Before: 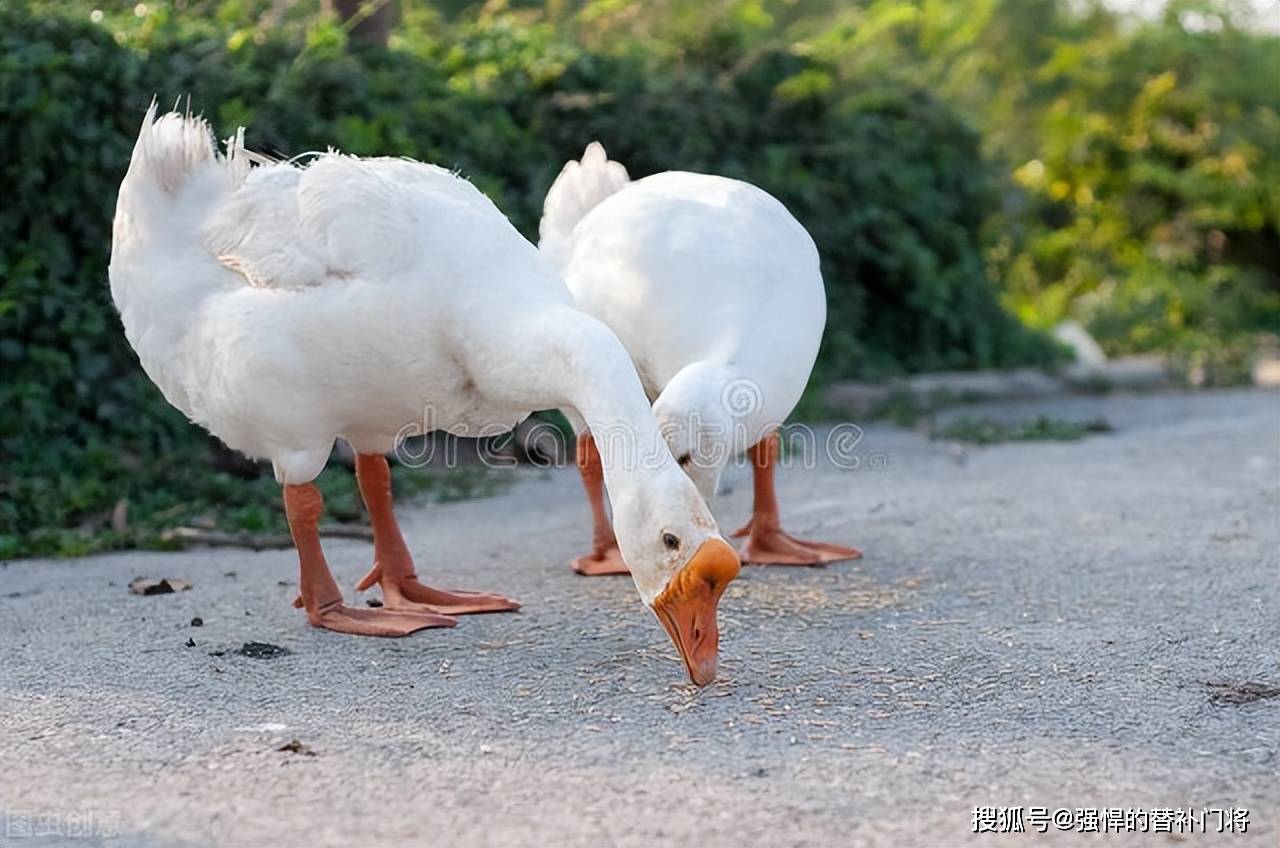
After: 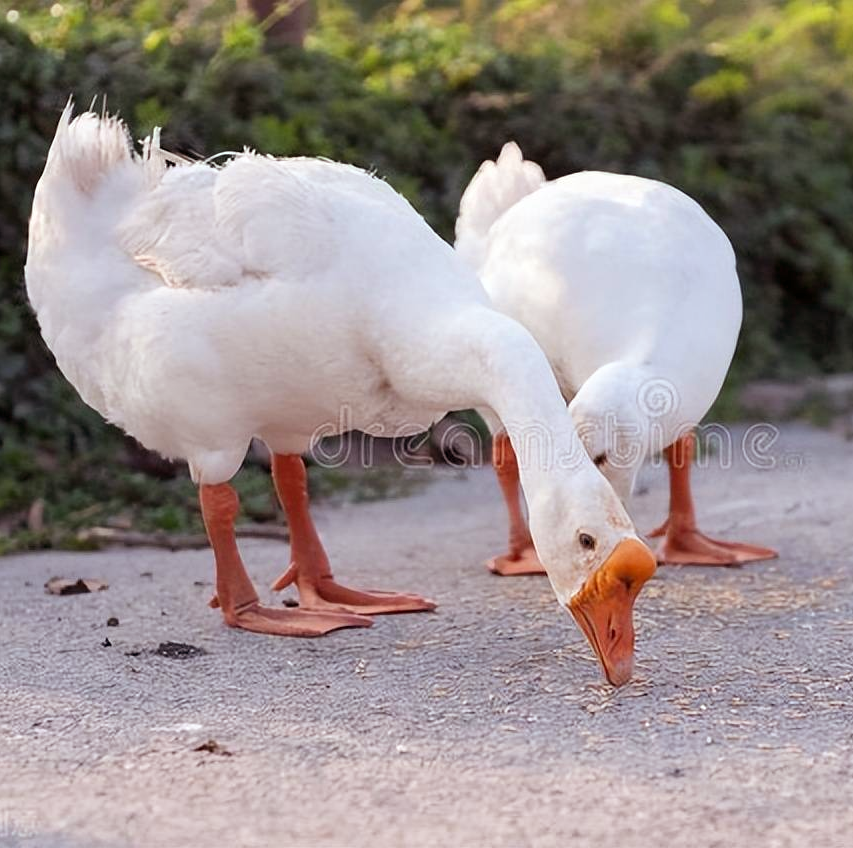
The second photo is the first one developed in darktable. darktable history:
rgb levels: mode RGB, independent channels, levels [[0, 0.474, 1], [0, 0.5, 1], [0, 0.5, 1]]
tone equalizer: on, module defaults
crop and rotate: left 6.617%, right 26.717%
white balance: emerald 1
